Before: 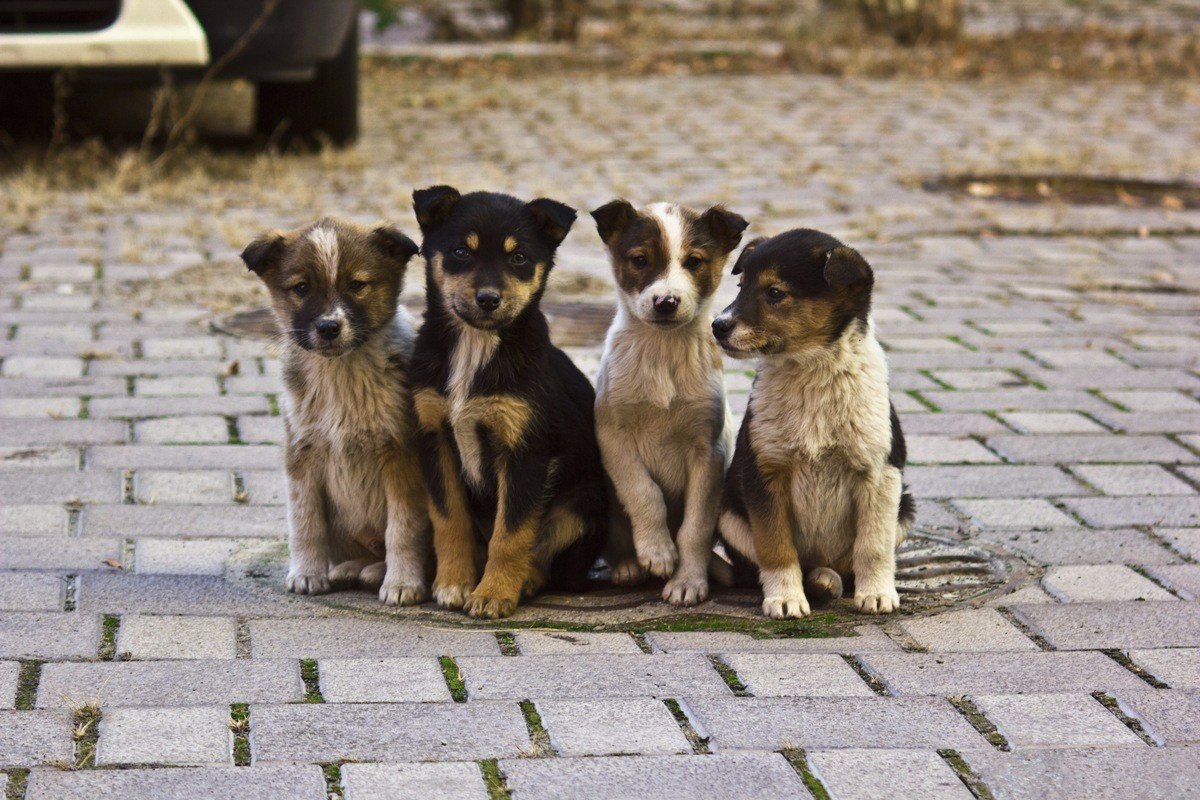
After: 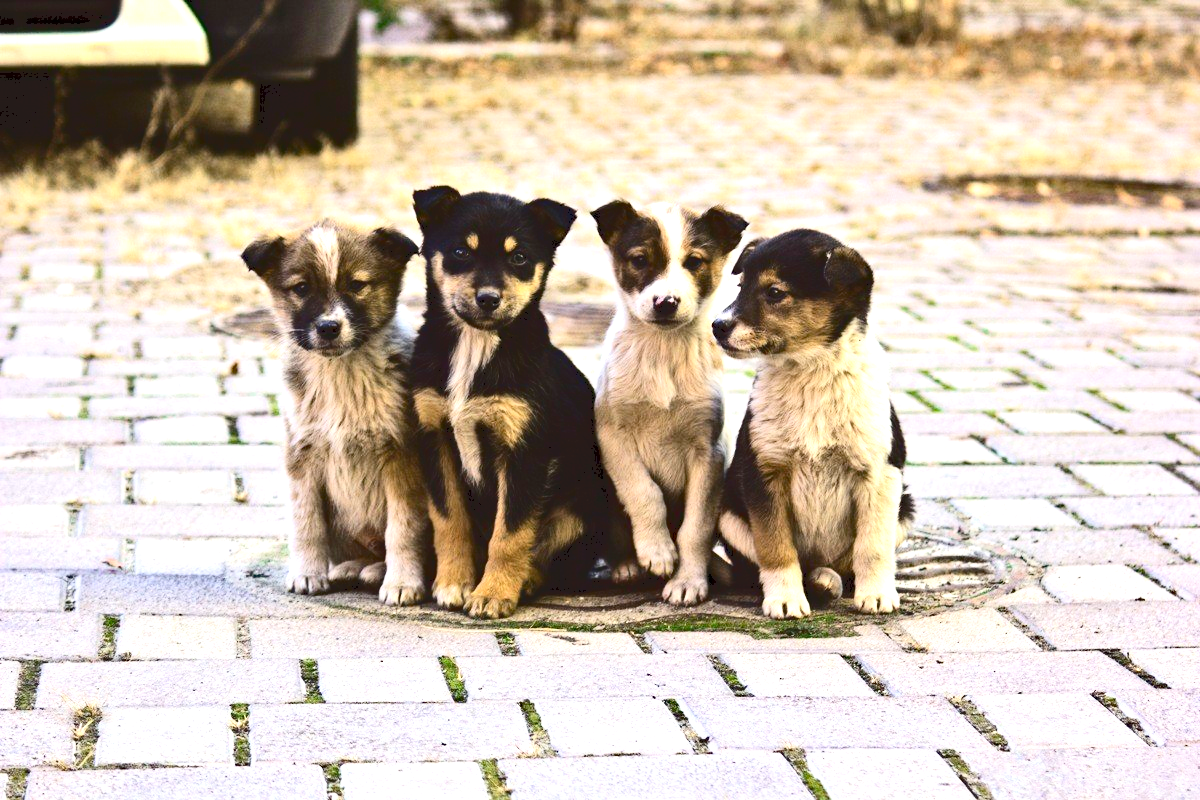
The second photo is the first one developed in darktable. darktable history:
exposure: black level correction 0.001, exposure 1.12 EV, compensate highlight preservation false
haze removal: compatibility mode true, adaptive false
tone equalizer: edges refinement/feathering 500, mask exposure compensation -1.57 EV, preserve details no
tone curve: curves: ch0 [(0, 0) (0.003, 0.108) (0.011, 0.108) (0.025, 0.108) (0.044, 0.113) (0.069, 0.113) (0.1, 0.121) (0.136, 0.136) (0.177, 0.16) (0.224, 0.192) (0.277, 0.246) (0.335, 0.324) (0.399, 0.419) (0.468, 0.518) (0.543, 0.622) (0.623, 0.721) (0.709, 0.815) (0.801, 0.893) (0.898, 0.949) (1, 1)], color space Lab, independent channels, preserve colors none
